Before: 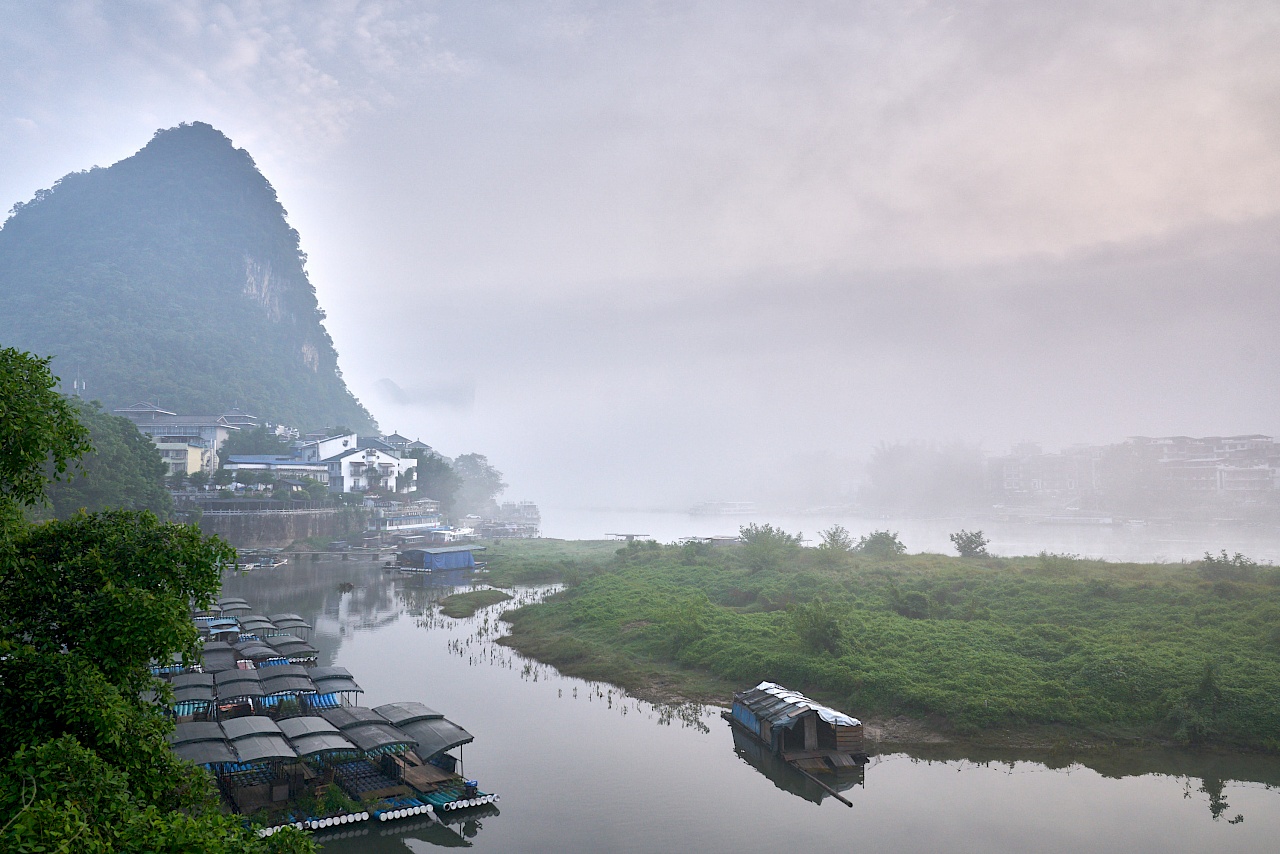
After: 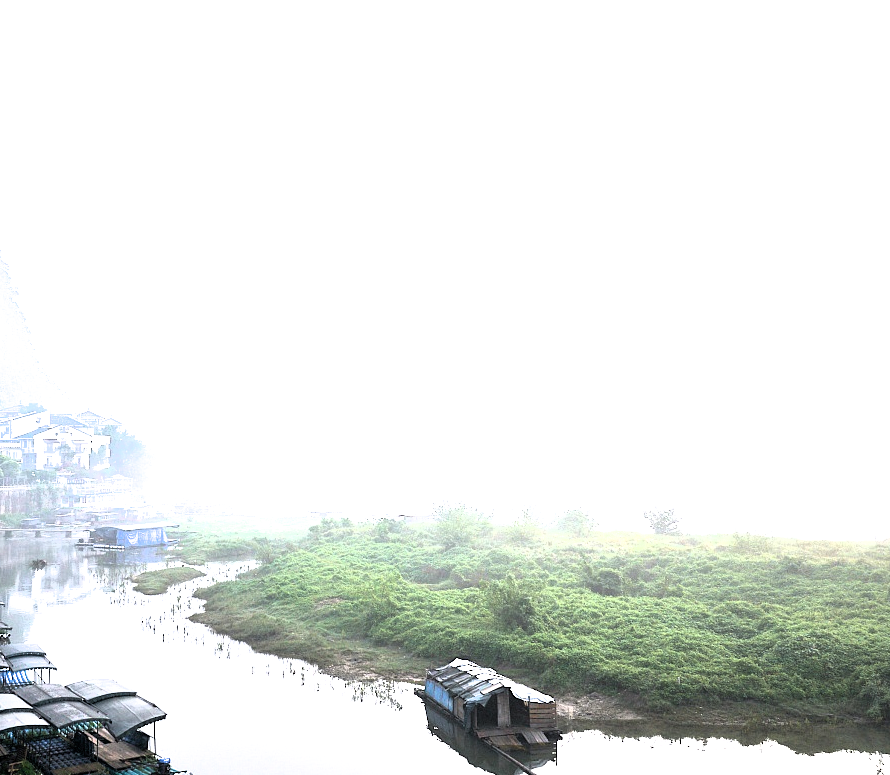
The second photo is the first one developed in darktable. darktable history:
crop and rotate: left 24.034%, top 2.838%, right 6.406%, bottom 6.299%
filmic rgb: black relative exposure -8.2 EV, white relative exposure 2.2 EV, threshold 3 EV, hardness 7.11, latitude 85.74%, contrast 1.696, highlights saturation mix -4%, shadows ↔ highlights balance -2.69%, color science v5 (2021), contrast in shadows safe, contrast in highlights safe, enable highlight reconstruction true
exposure: black level correction 0, exposure 1.1 EV, compensate exposure bias true, compensate highlight preservation false
